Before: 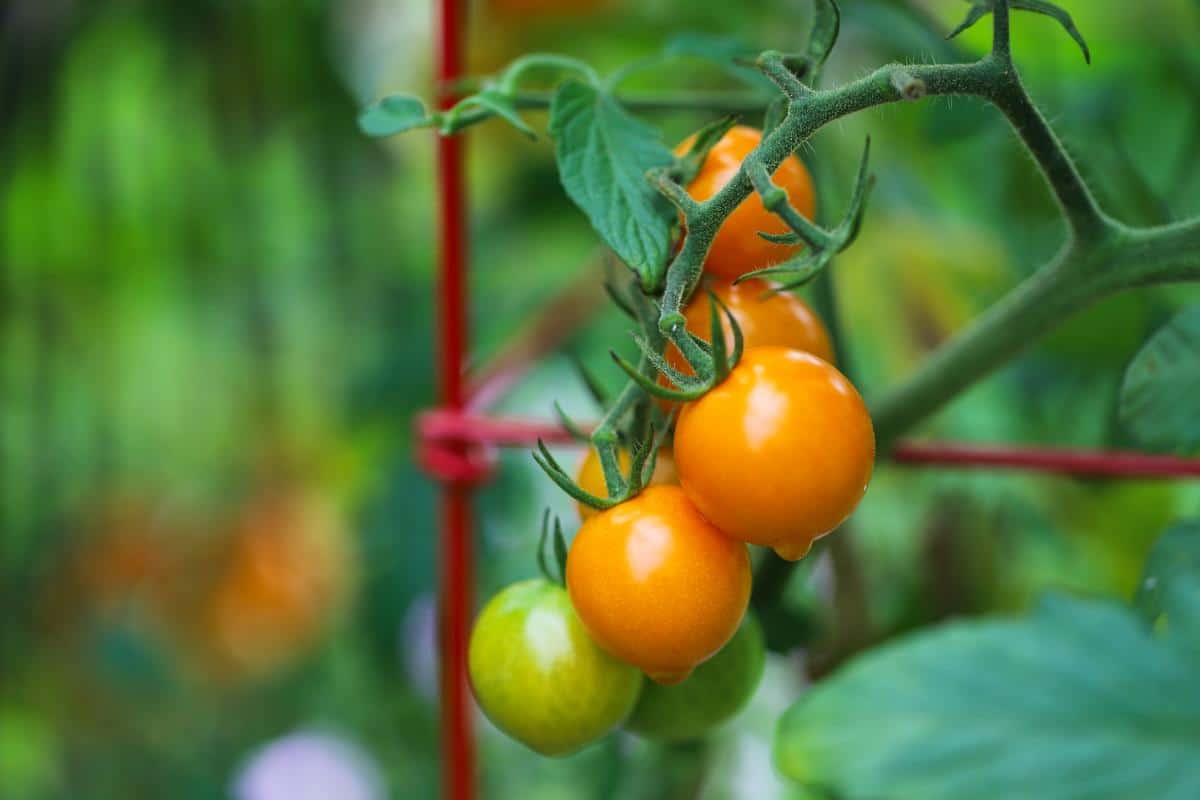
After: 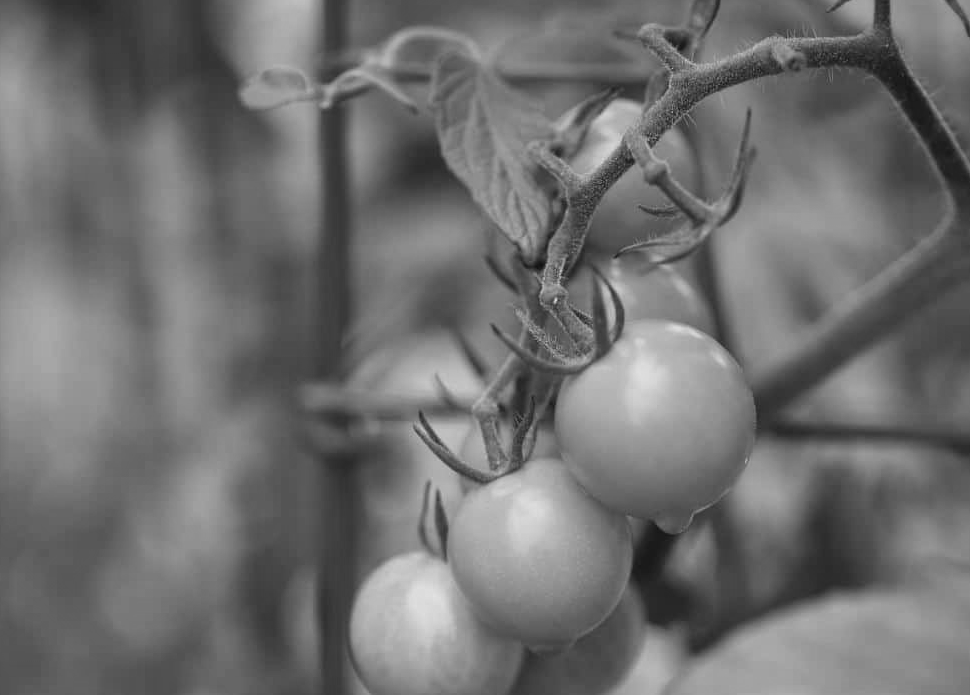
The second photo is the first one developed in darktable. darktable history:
monochrome: on, module defaults
crop: left 9.929%, top 3.475%, right 9.188%, bottom 9.529%
color contrast: green-magenta contrast 1.2, blue-yellow contrast 1.2
